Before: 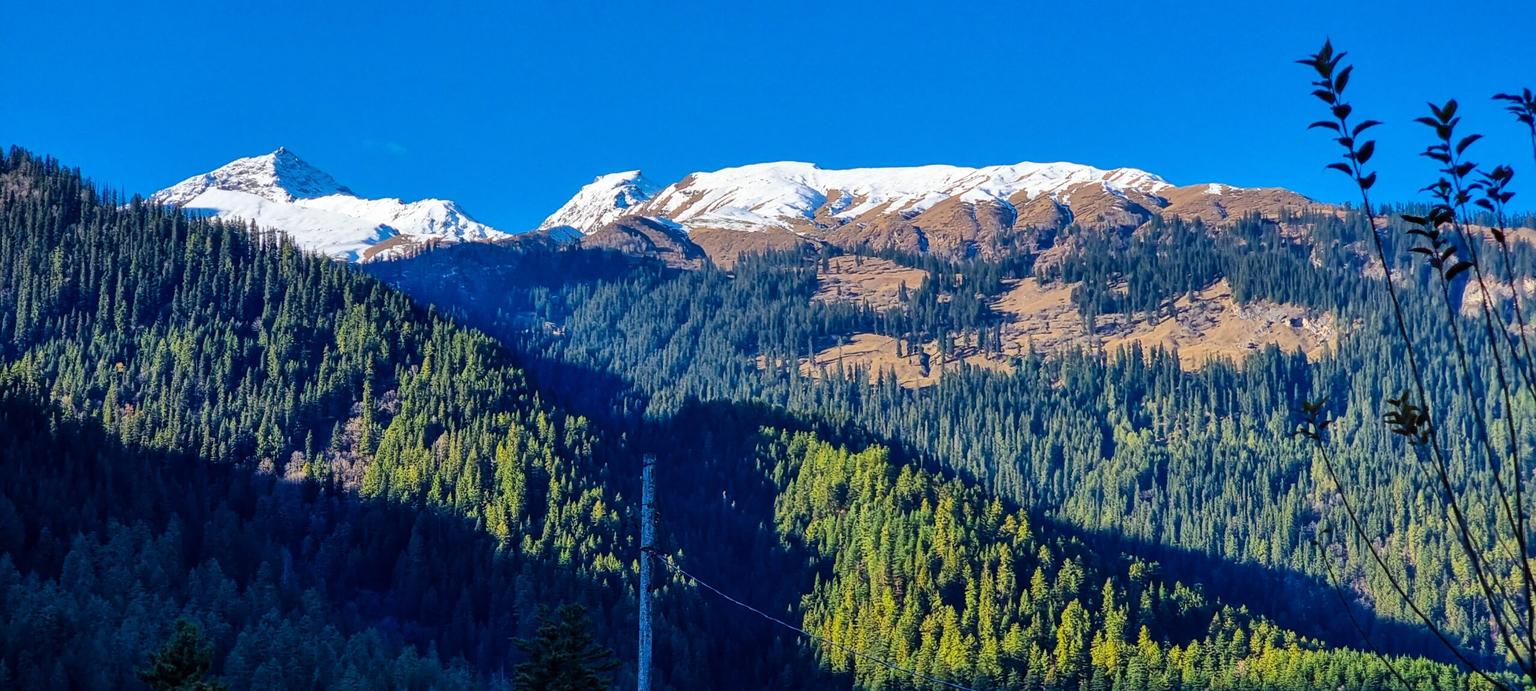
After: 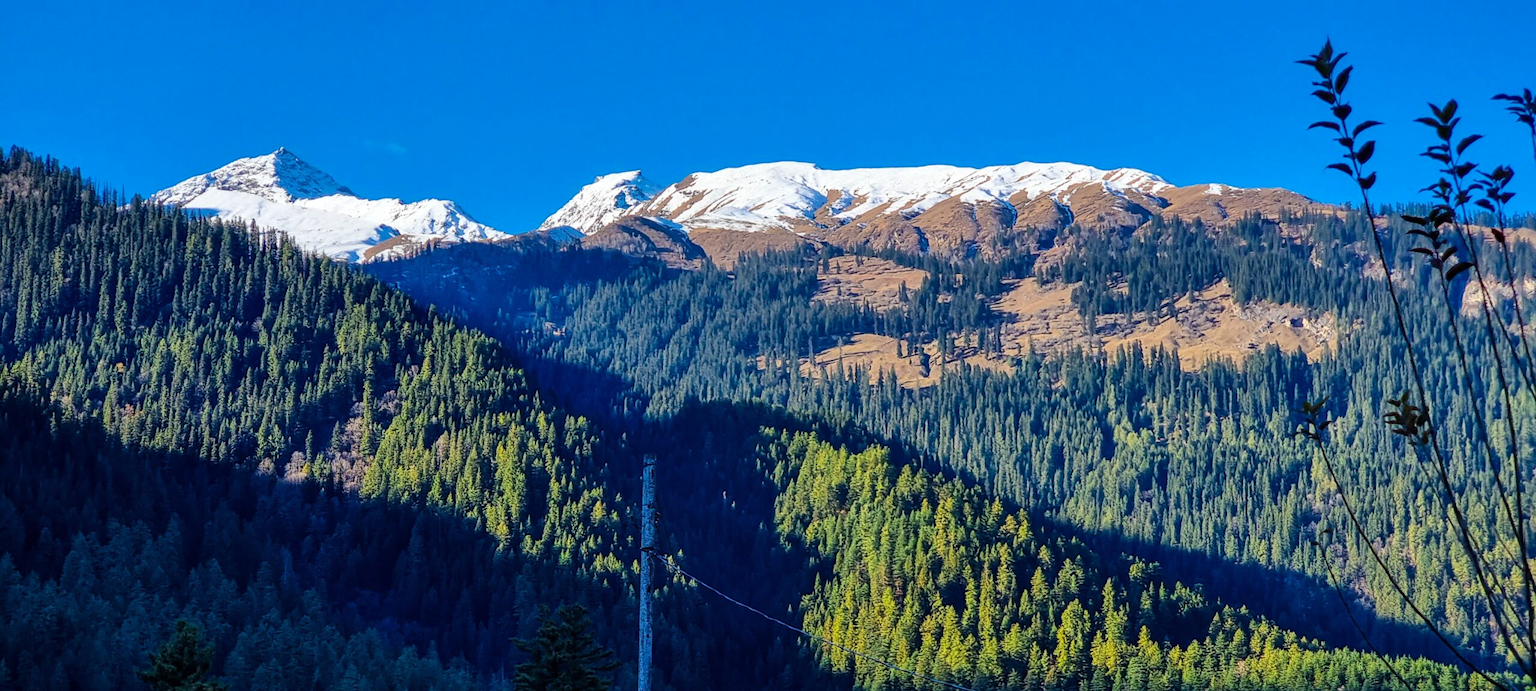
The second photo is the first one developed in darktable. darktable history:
color correction: highlights a* -0.182, highlights b* -0.124
